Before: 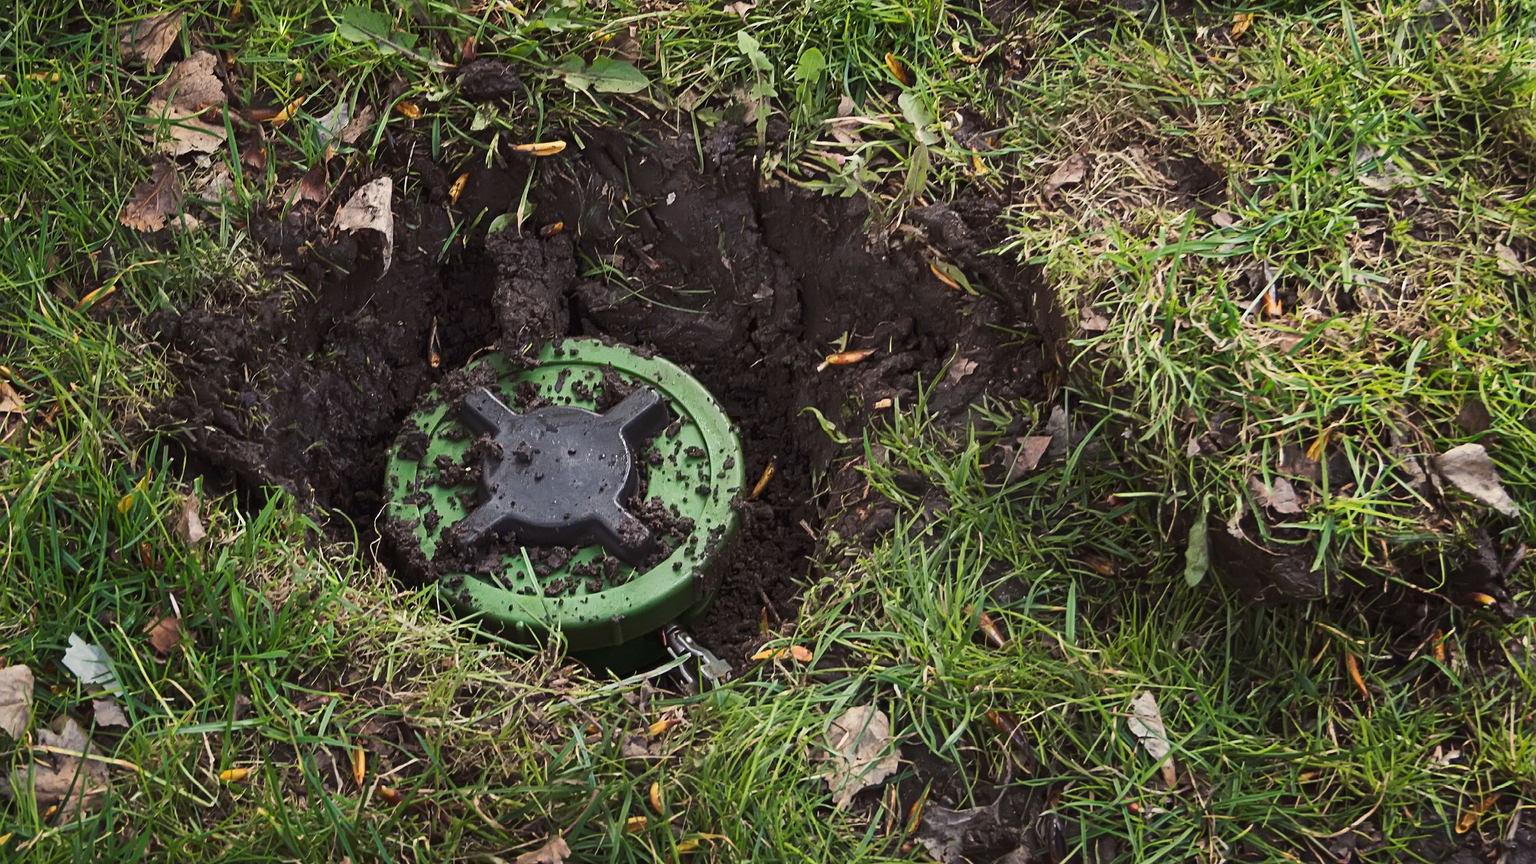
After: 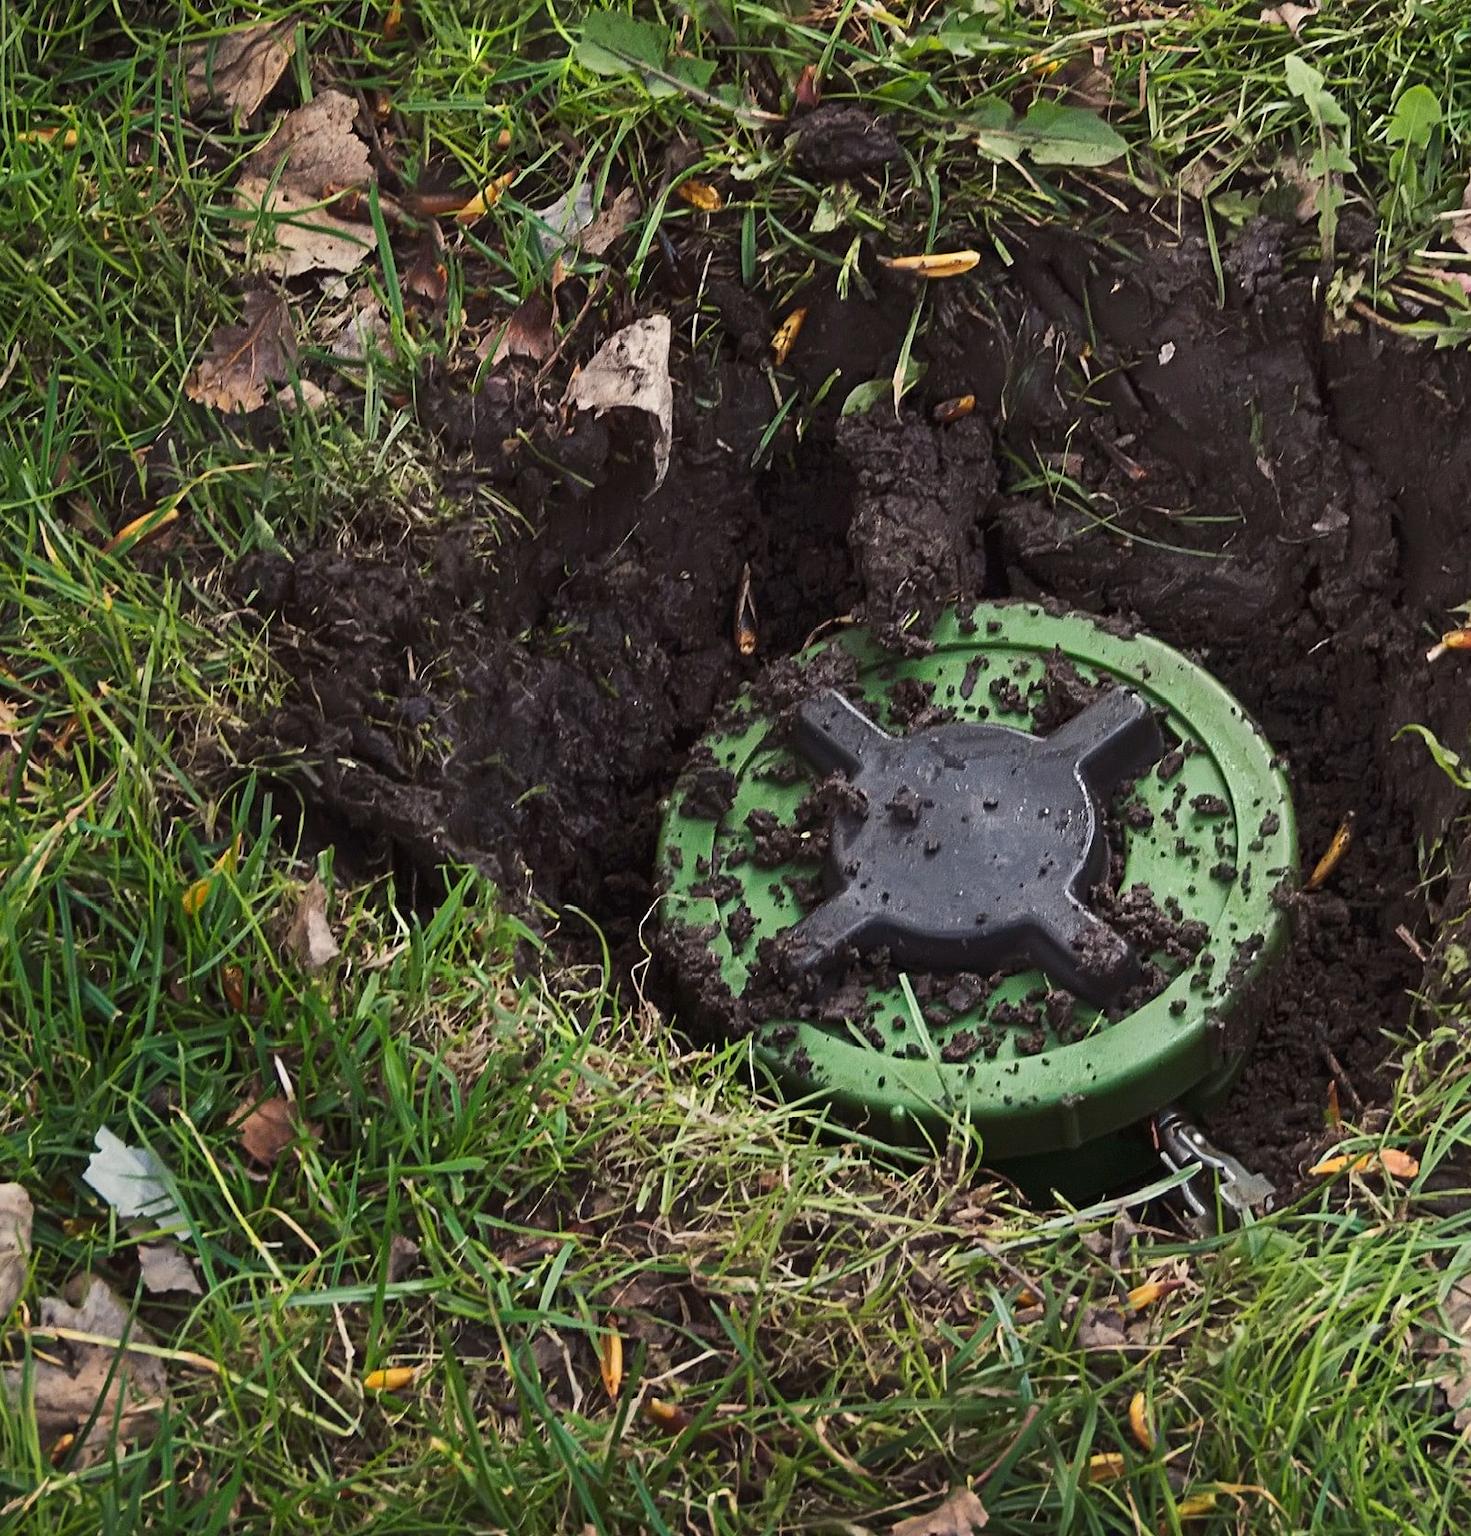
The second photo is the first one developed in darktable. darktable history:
crop: left 1.013%, right 45.142%, bottom 0.09%
